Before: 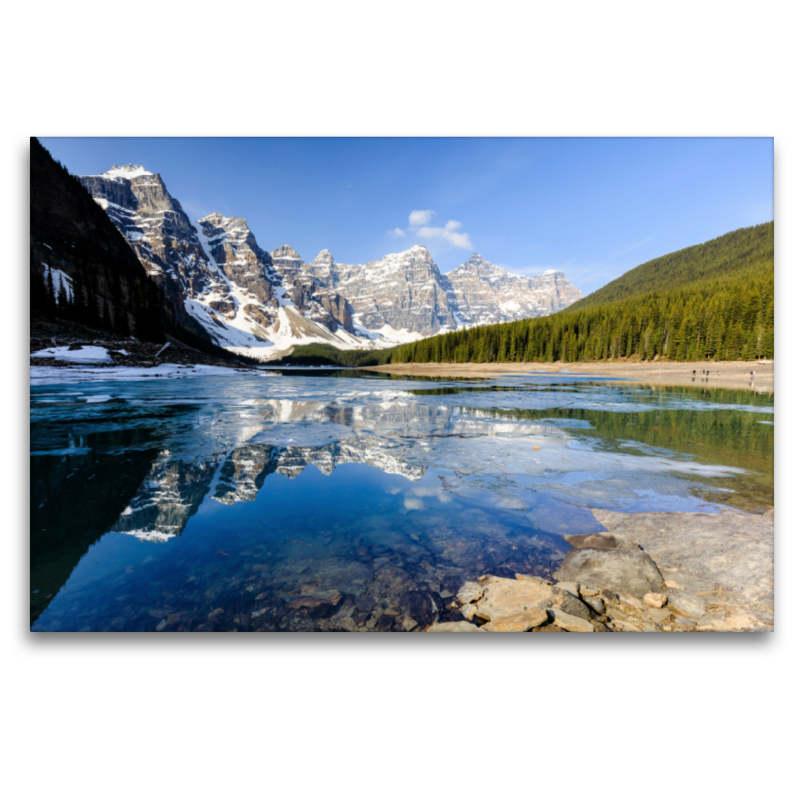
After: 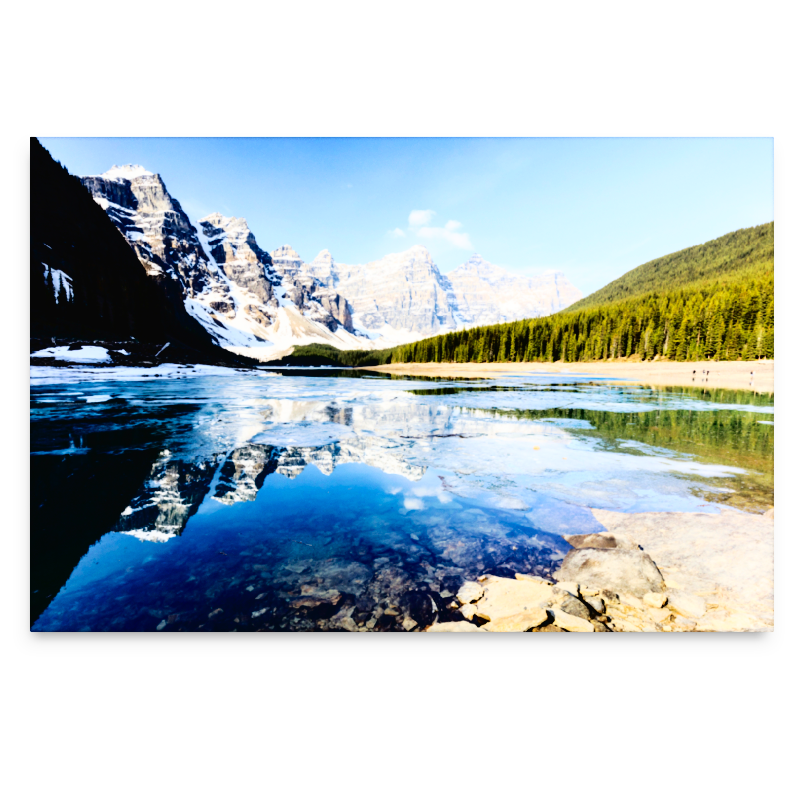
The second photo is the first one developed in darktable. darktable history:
tone curve: curves: ch0 [(0, 0.016) (0.11, 0.039) (0.259, 0.235) (0.383, 0.437) (0.499, 0.597) (0.733, 0.867) (0.843, 0.948) (1, 1)], color space Lab, independent channels, preserve colors none
base curve: curves: ch0 [(0, 0) (0.036, 0.025) (0.121, 0.166) (0.206, 0.329) (0.605, 0.79) (1, 1)], preserve colors none
